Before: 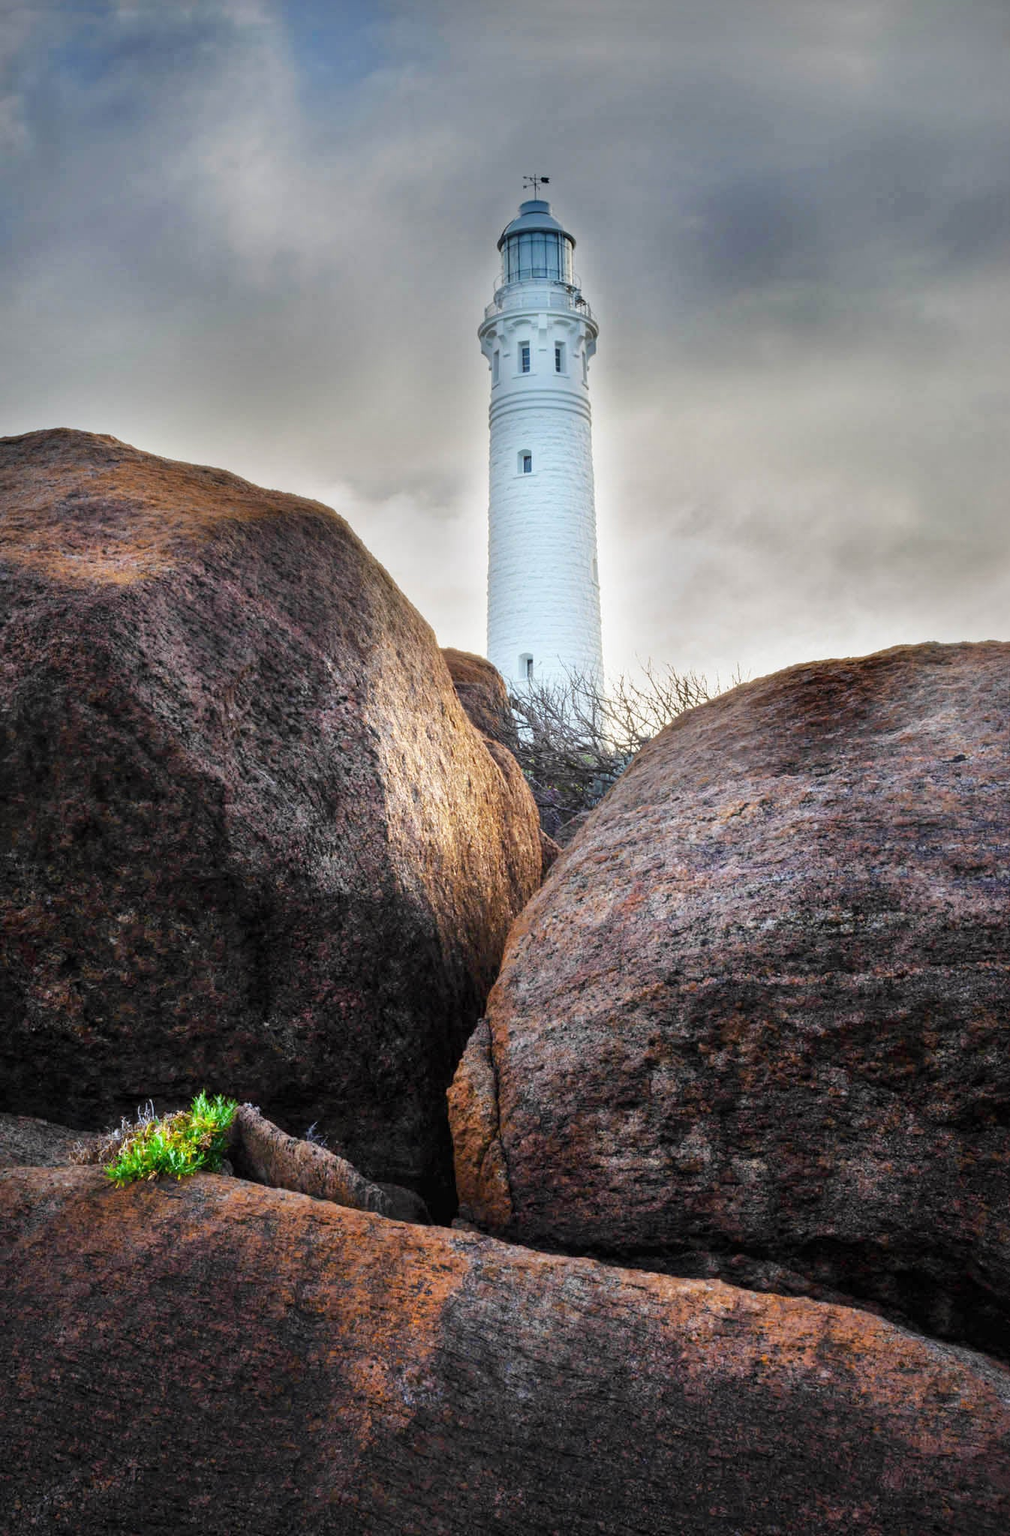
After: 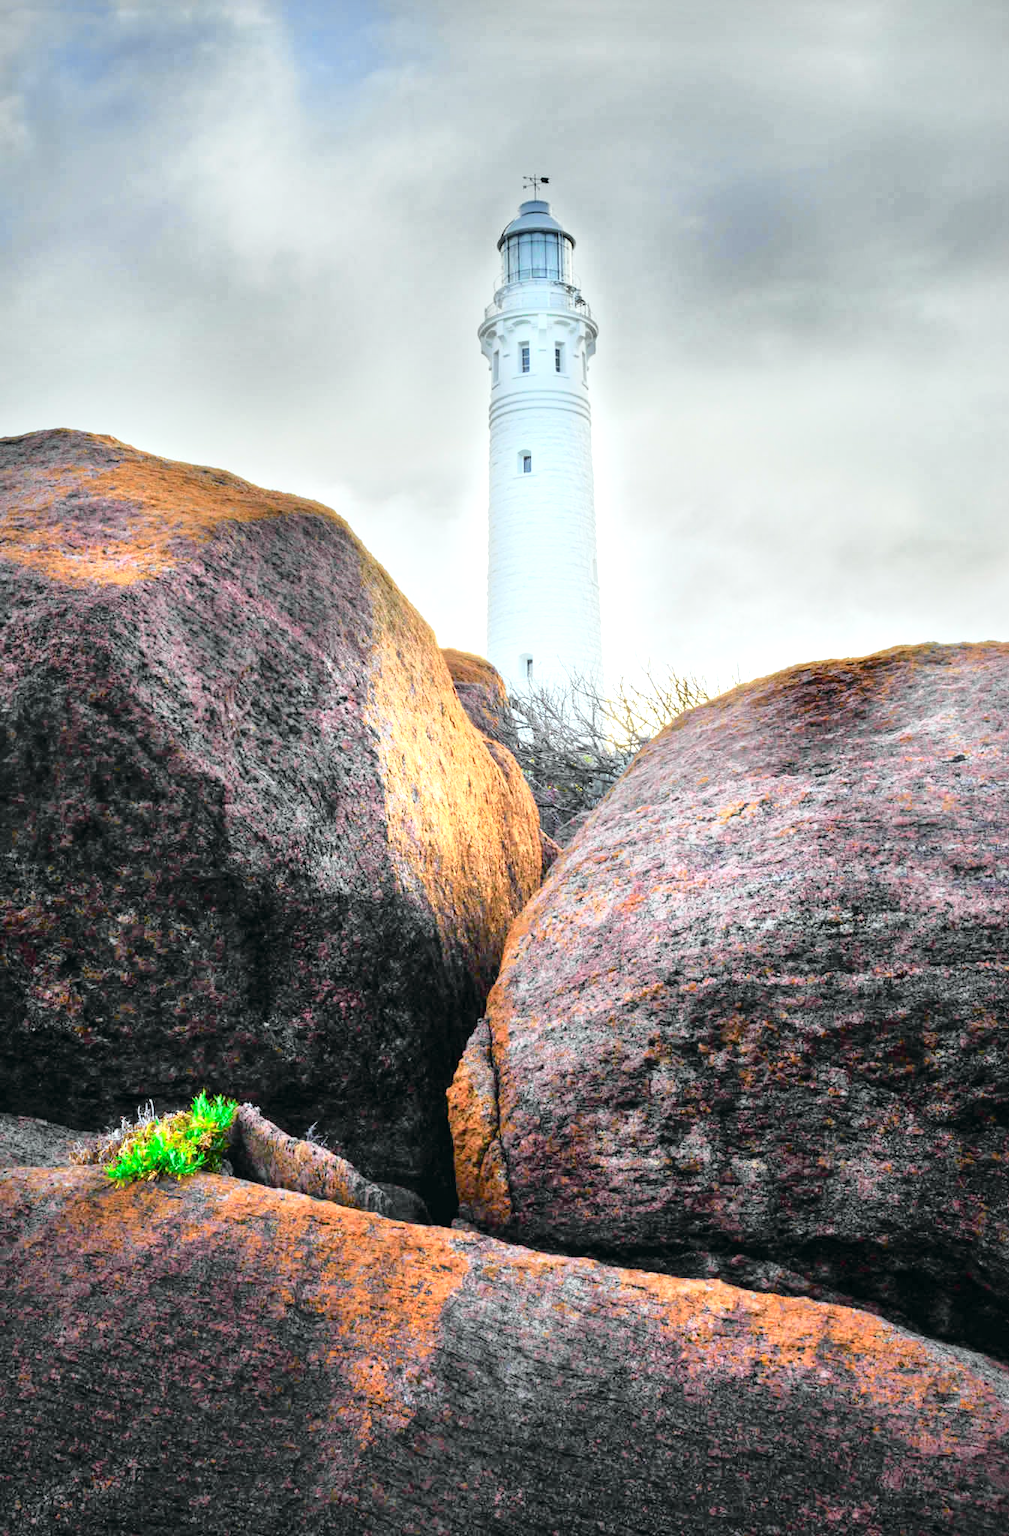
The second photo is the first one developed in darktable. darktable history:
tone curve: curves: ch0 [(0, 0.015) (0.084, 0.074) (0.162, 0.165) (0.304, 0.382) (0.466, 0.576) (0.654, 0.741) (0.848, 0.906) (0.984, 0.963)]; ch1 [(0, 0) (0.34, 0.235) (0.46, 0.46) (0.515, 0.502) (0.553, 0.567) (0.764, 0.815) (1, 1)]; ch2 [(0, 0) (0.44, 0.458) (0.479, 0.492) (0.524, 0.507) (0.547, 0.579) (0.673, 0.712) (1, 1)], color space Lab, independent channels, preserve colors none
exposure: exposure 0.77 EV, compensate highlight preservation false
